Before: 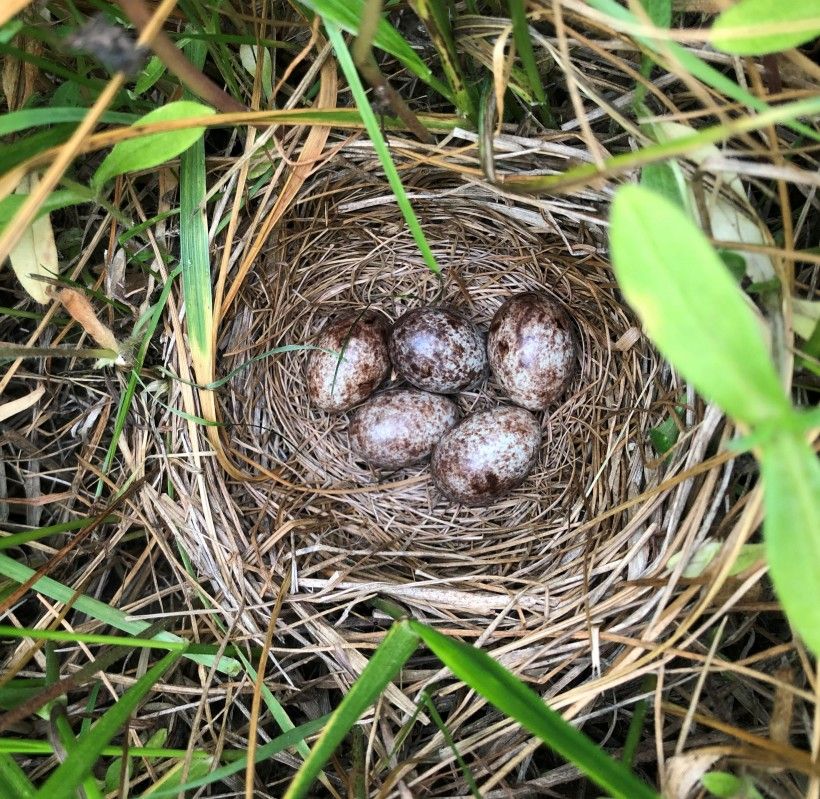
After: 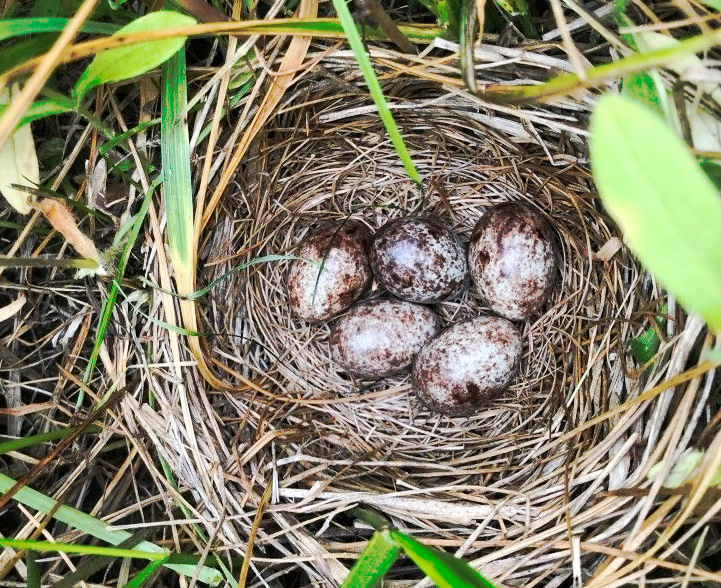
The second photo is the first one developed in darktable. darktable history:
tone curve: curves: ch0 [(0, 0) (0.003, 0.003) (0.011, 0.011) (0.025, 0.024) (0.044, 0.043) (0.069, 0.067) (0.1, 0.096) (0.136, 0.131) (0.177, 0.171) (0.224, 0.217) (0.277, 0.267) (0.335, 0.324) (0.399, 0.385) (0.468, 0.452) (0.543, 0.632) (0.623, 0.697) (0.709, 0.766) (0.801, 0.839) (0.898, 0.917) (1, 1)], preserve colors none
crop and rotate: left 2.425%, top 11.305%, right 9.6%, bottom 15.08%
